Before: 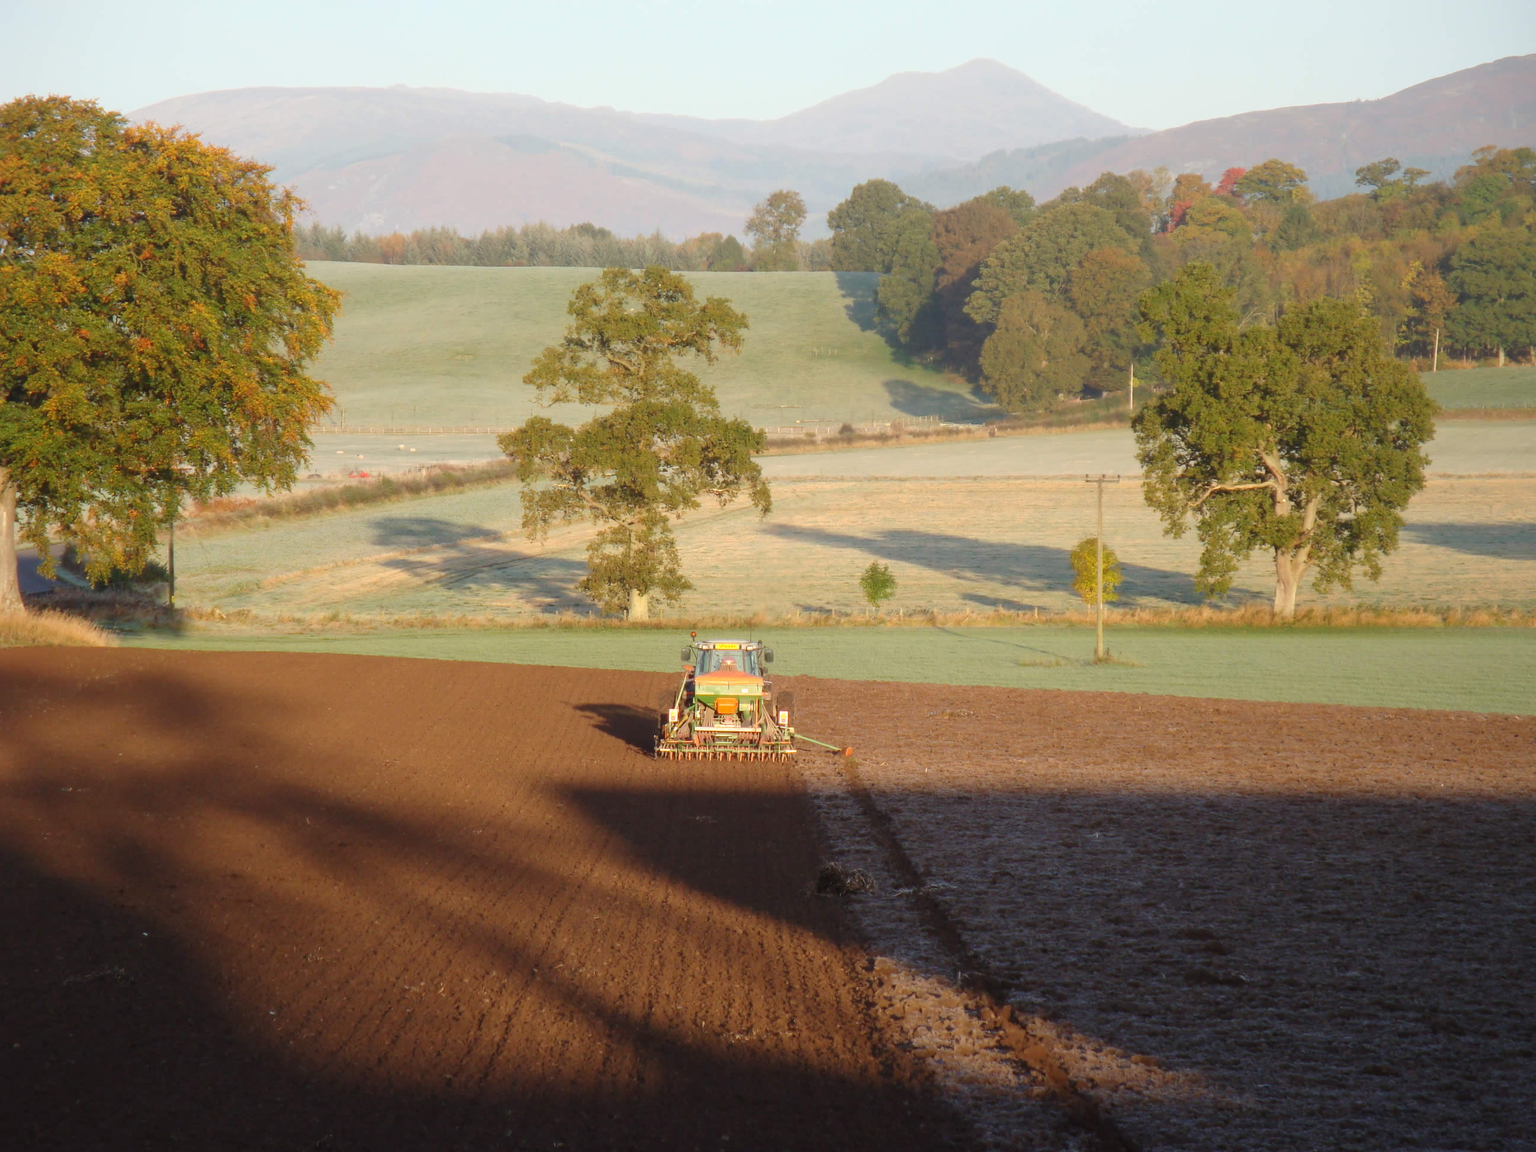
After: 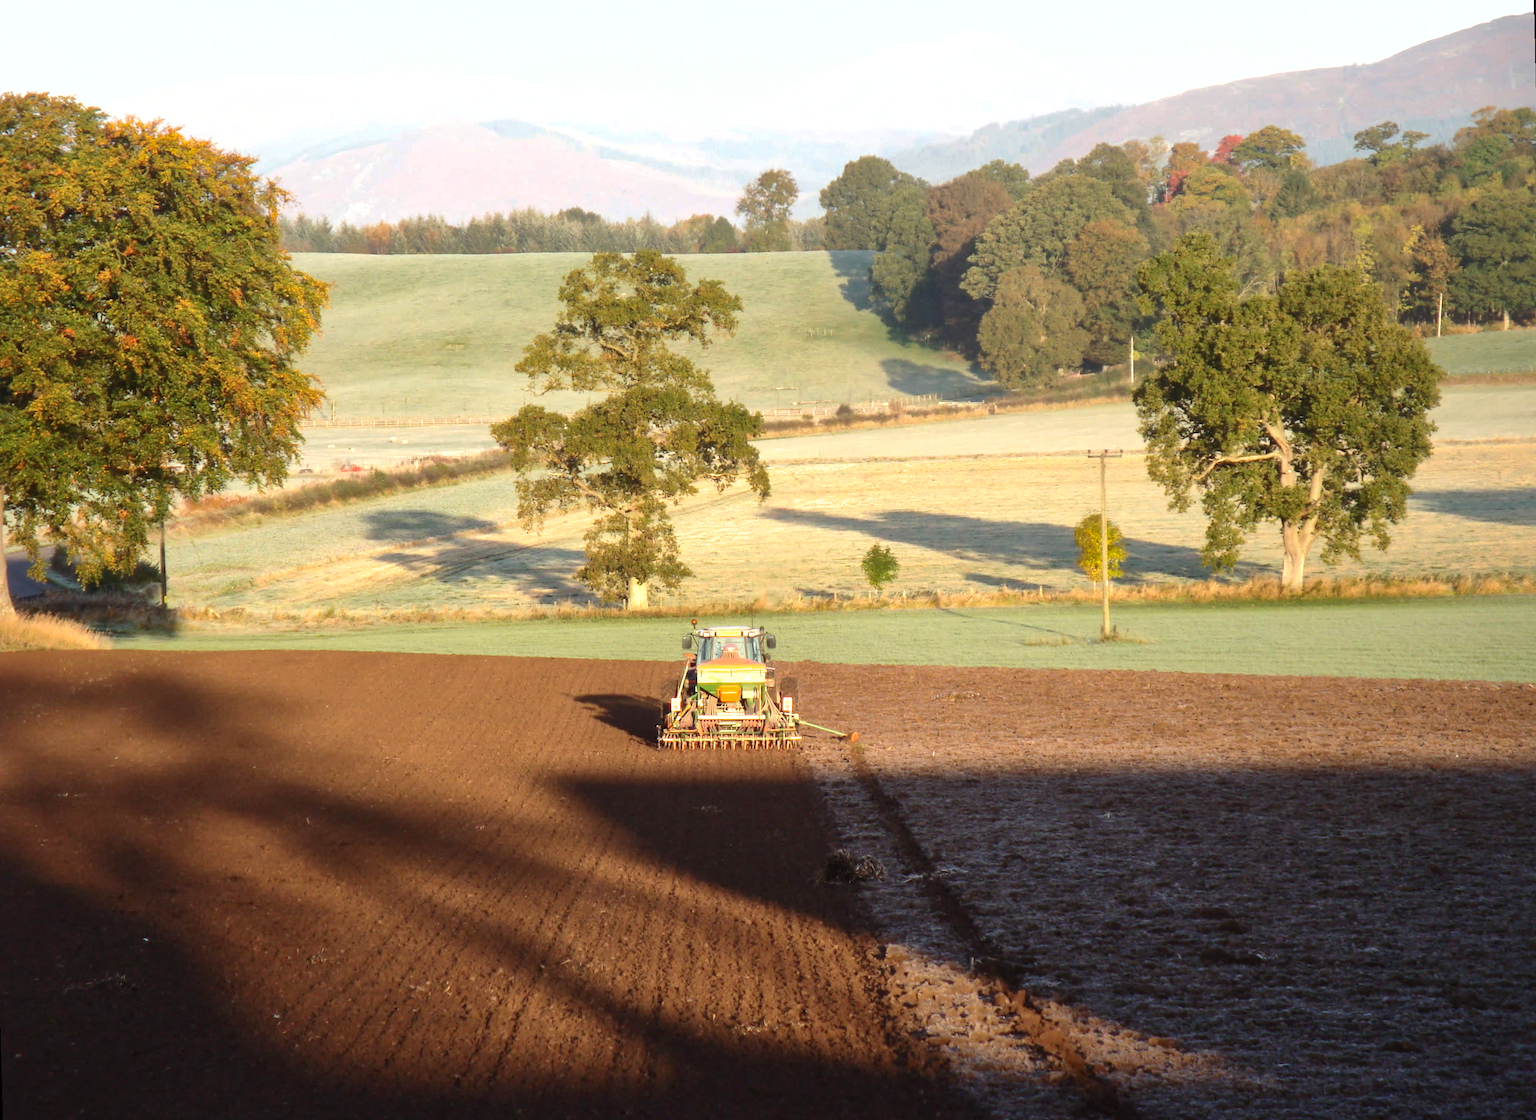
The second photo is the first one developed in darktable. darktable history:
rotate and perspective: rotation -1.42°, crop left 0.016, crop right 0.984, crop top 0.035, crop bottom 0.965
tone equalizer: -8 EV -0.75 EV, -7 EV -0.7 EV, -6 EV -0.6 EV, -5 EV -0.4 EV, -3 EV 0.4 EV, -2 EV 0.6 EV, -1 EV 0.7 EV, +0 EV 0.75 EV, edges refinement/feathering 500, mask exposure compensation -1.57 EV, preserve details no
shadows and highlights: on, module defaults
contrast brightness saturation: contrast 0.14
